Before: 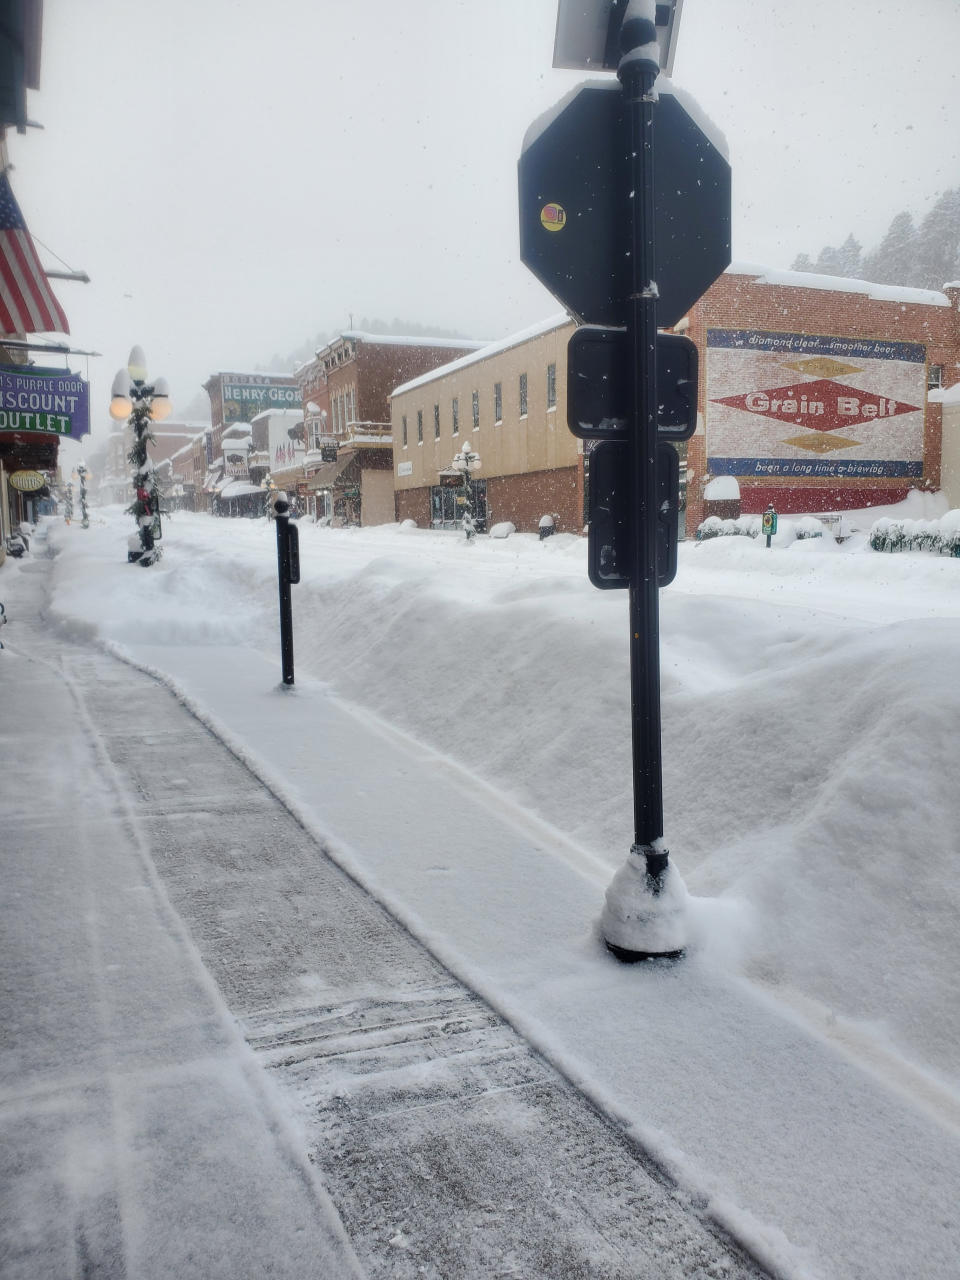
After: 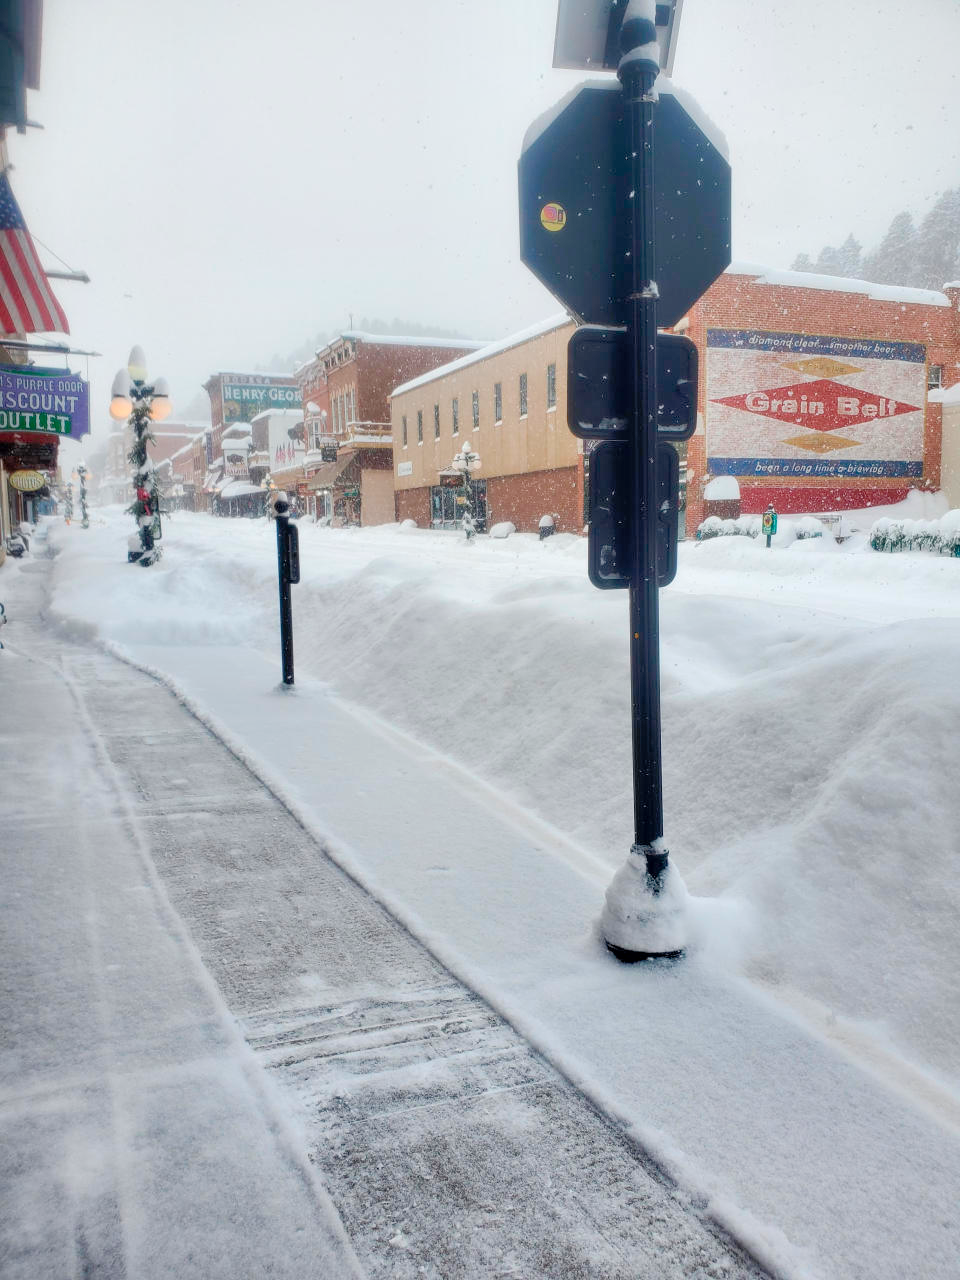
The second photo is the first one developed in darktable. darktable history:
local contrast: highlights 105%, shadows 99%, detail 119%, midtone range 0.2
tone equalizer: -8 EV -0.579 EV, edges refinement/feathering 500, mask exposure compensation -1.57 EV, preserve details no
levels: levels [0, 0.445, 1]
